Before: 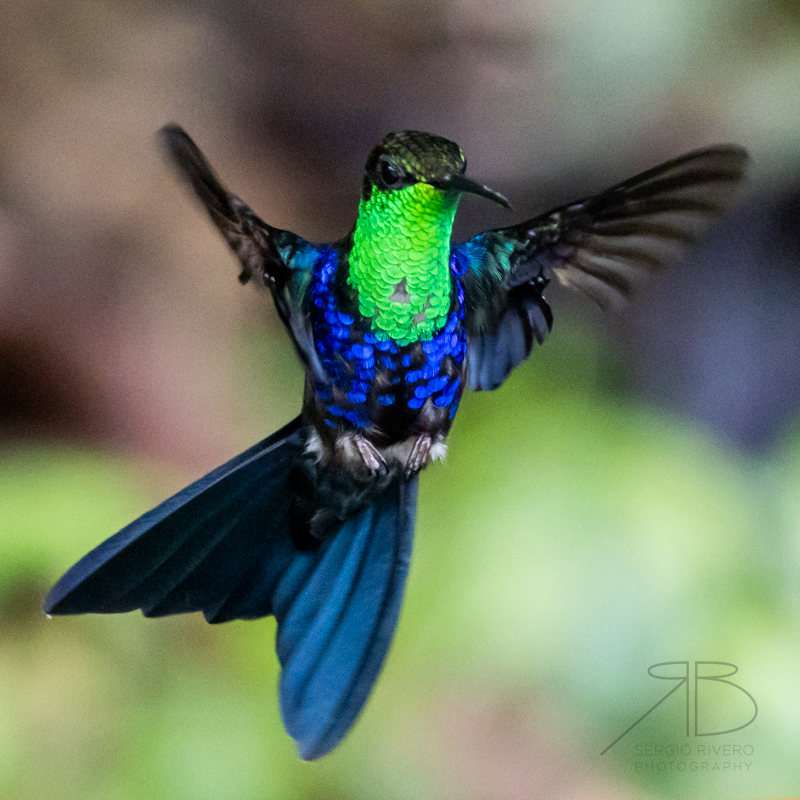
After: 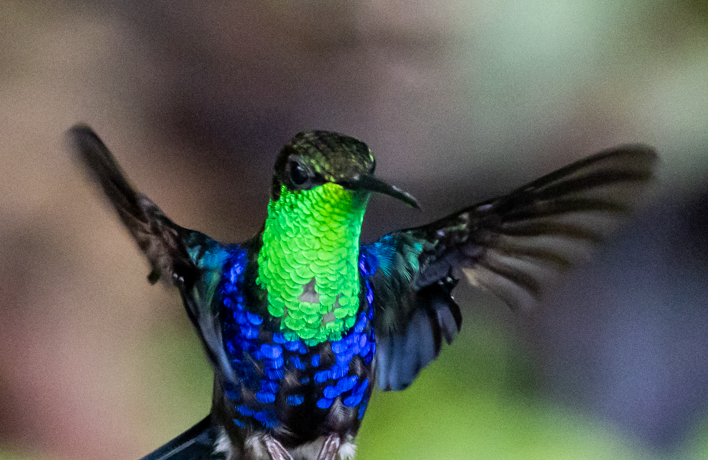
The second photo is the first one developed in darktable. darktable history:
crop and rotate: left 11.48%, bottom 42.497%
